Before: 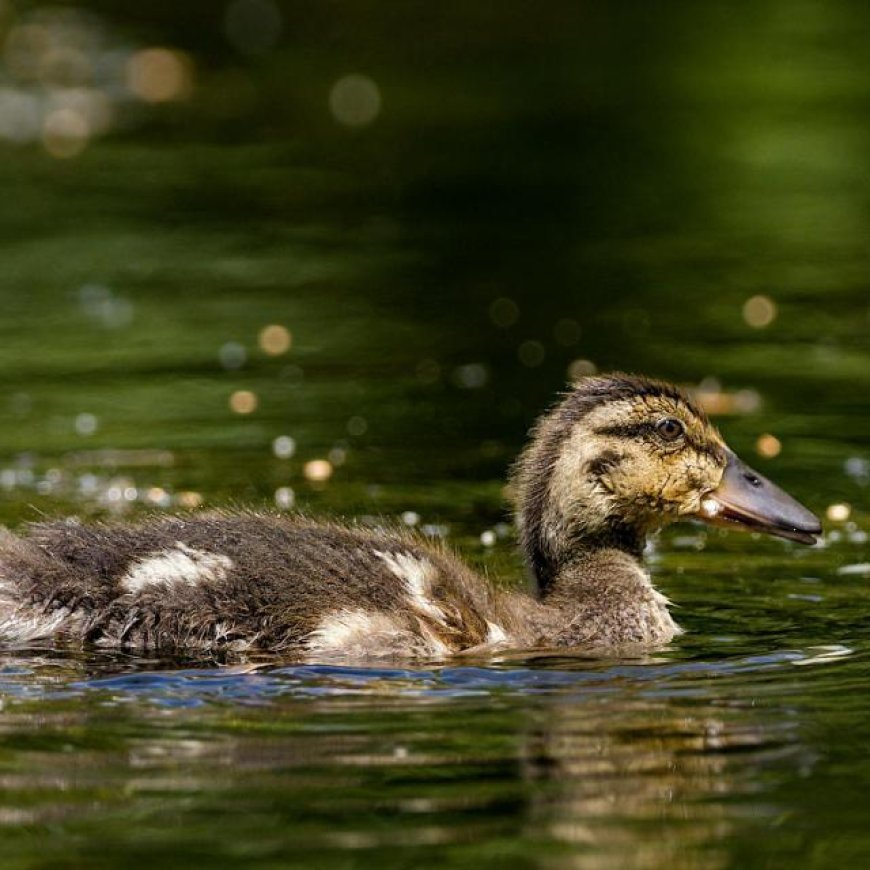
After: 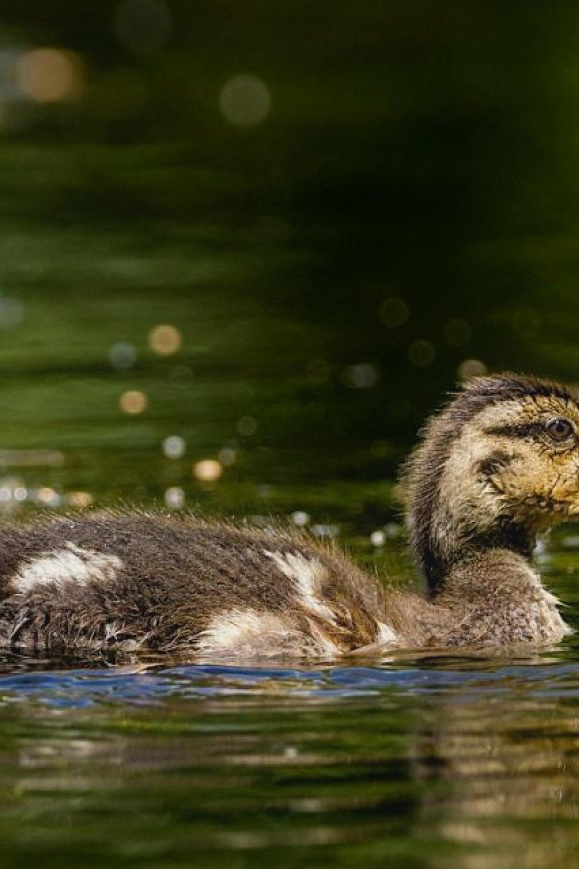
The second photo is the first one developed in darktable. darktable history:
crop and rotate: left 12.673%, right 20.66%
contrast equalizer: y [[0.439, 0.44, 0.442, 0.457, 0.493, 0.498], [0.5 ×6], [0.5 ×6], [0 ×6], [0 ×6]], mix 0.59
